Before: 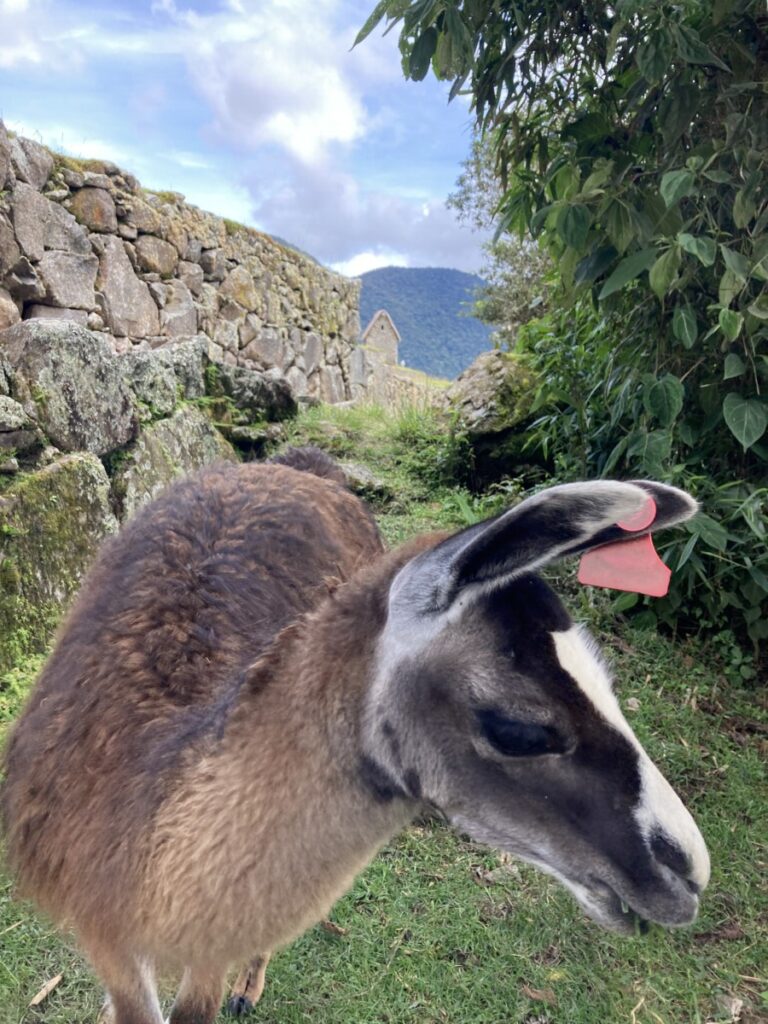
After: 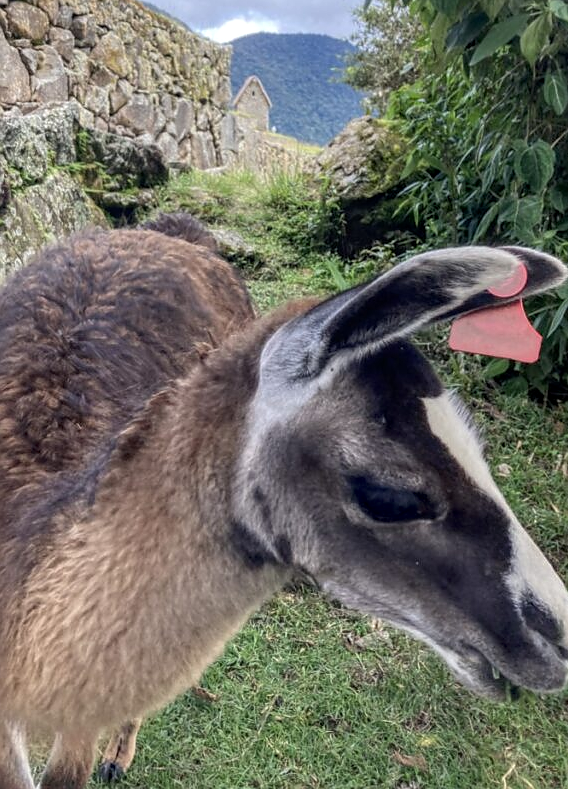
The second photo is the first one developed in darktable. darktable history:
local contrast: highlights 0%, shadows 0%, detail 133%
sharpen: radius 0.969, amount 0.604
crop: left 16.871%, top 22.857%, right 9.116%
